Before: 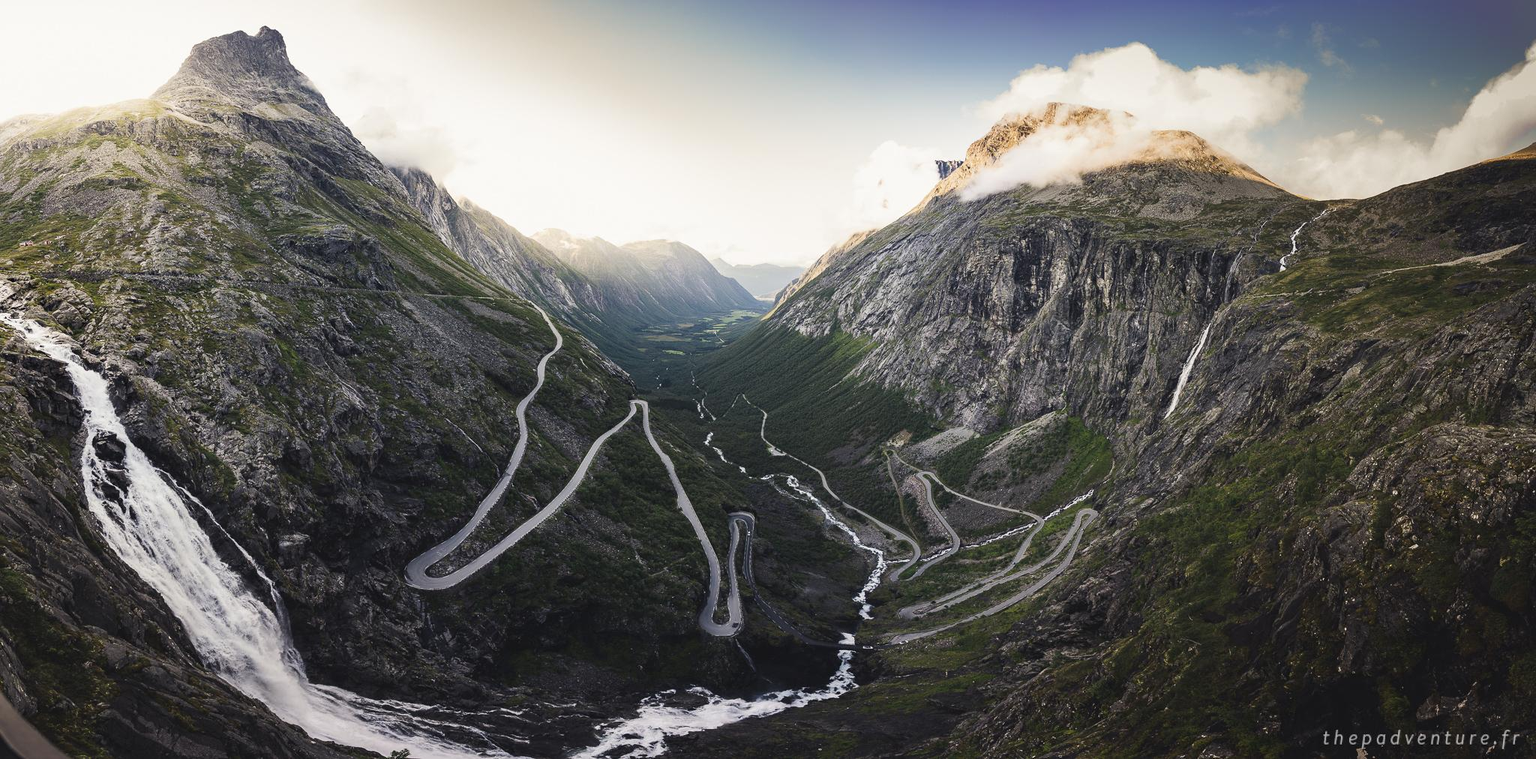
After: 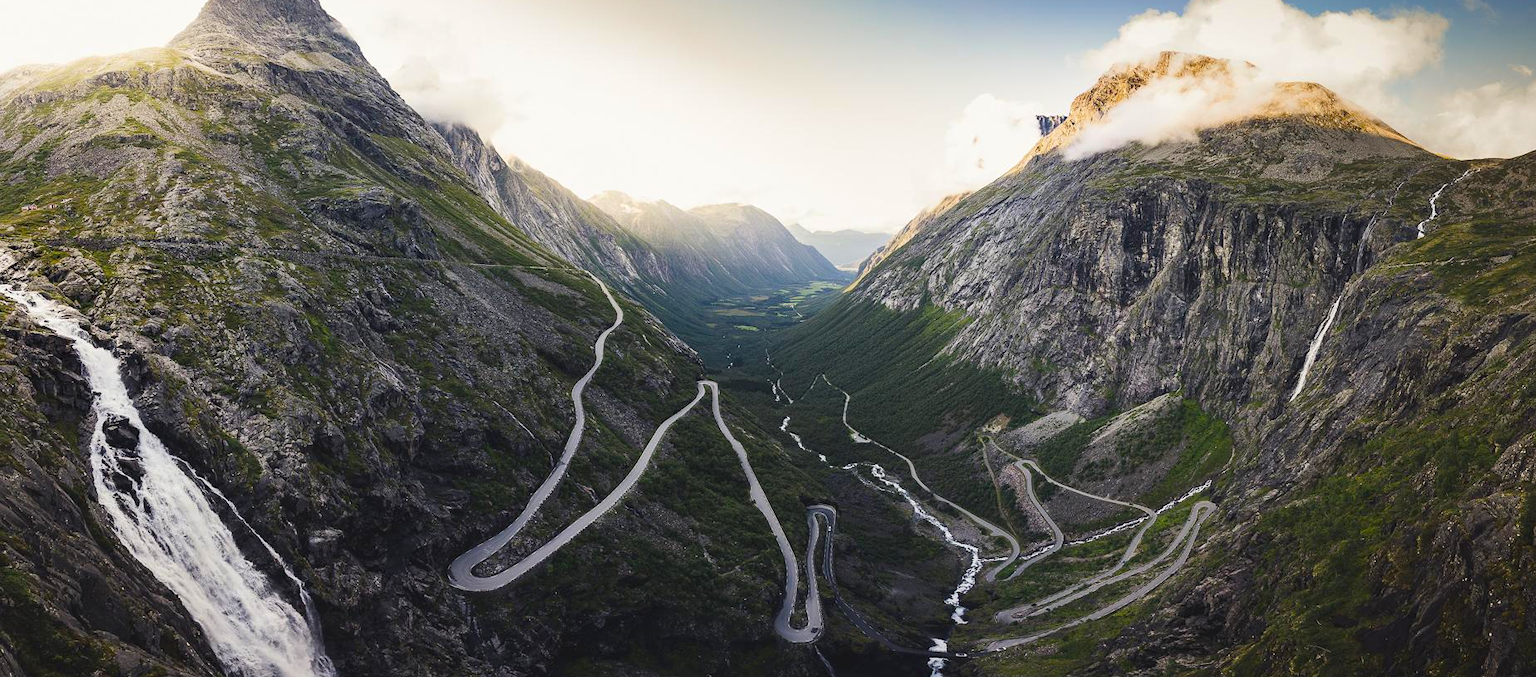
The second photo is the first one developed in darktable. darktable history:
color balance rgb: perceptual saturation grading › global saturation 34.05%, global vibrance 5.56%
crop: top 7.49%, right 9.717%, bottom 11.943%
